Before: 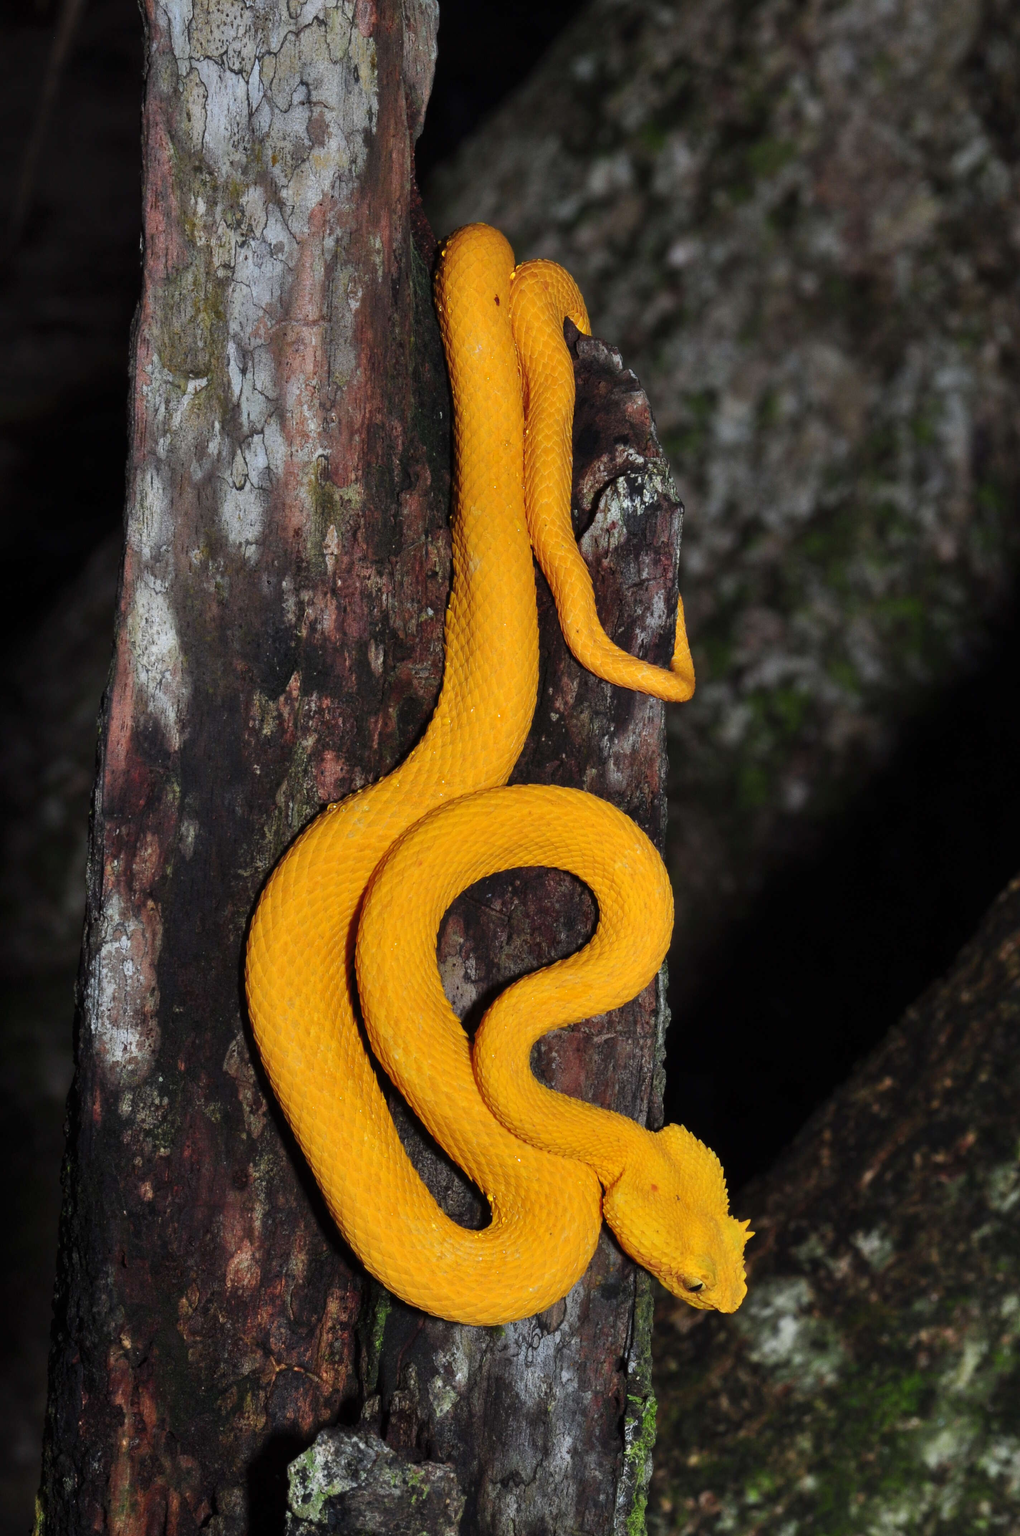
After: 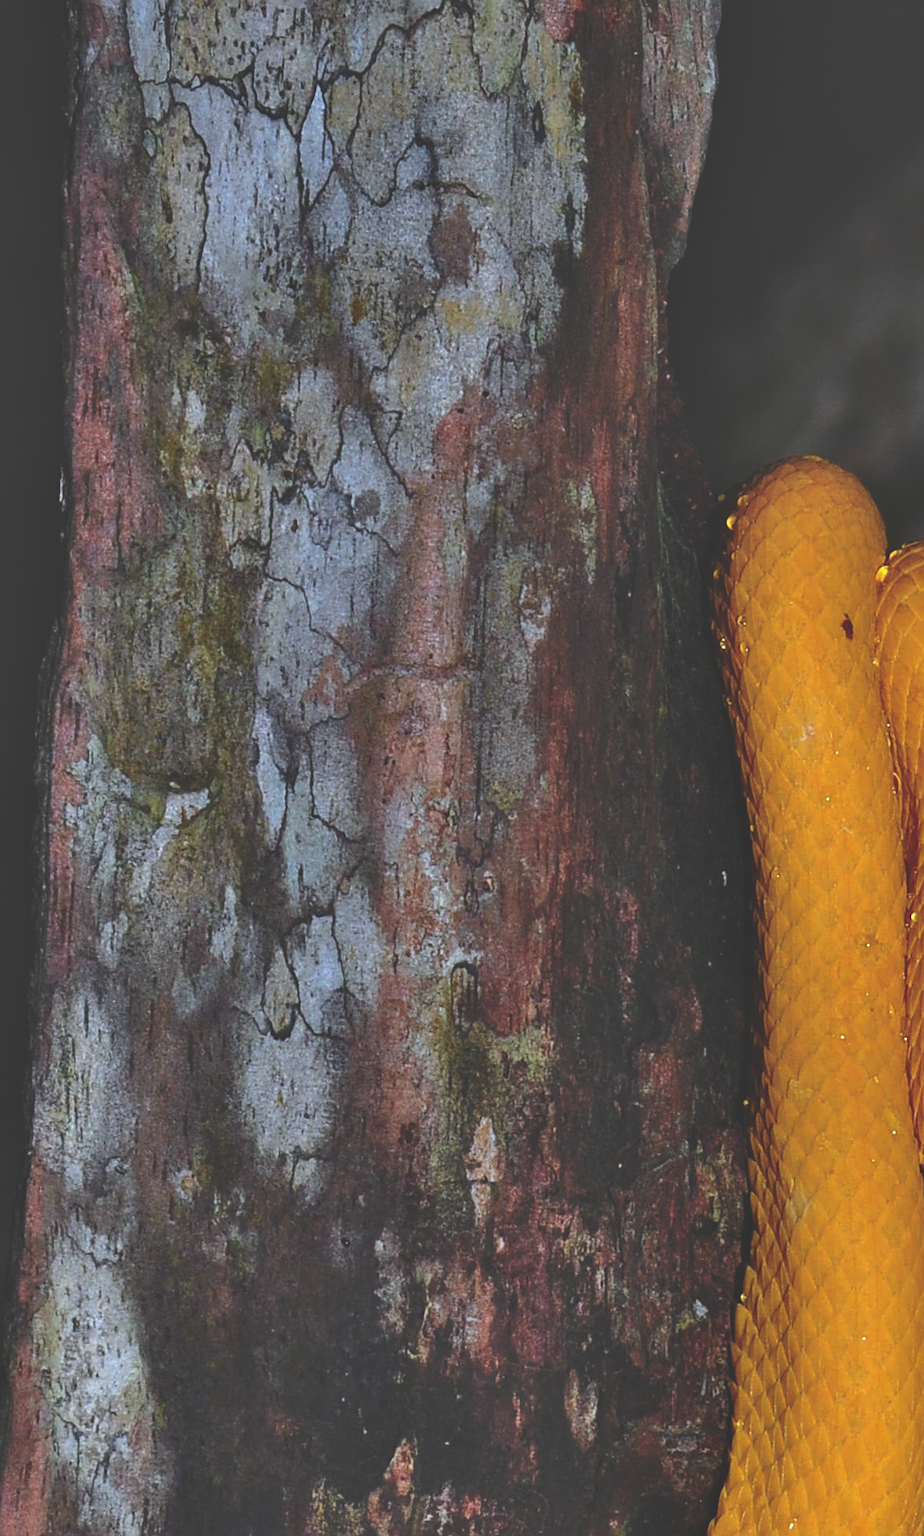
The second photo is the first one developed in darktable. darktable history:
crop and rotate: left 10.817%, top 0.062%, right 47.194%, bottom 53.626%
shadows and highlights: shadows 52.42, soften with gaussian
rotate and perspective: rotation 0.174°, lens shift (vertical) 0.013, lens shift (horizontal) 0.019, shear 0.001, automatic cropping original format, crop left 0.007, crop right 0.991, crop top 0.016, crop bottom 0.997
rgb curve: curves: ch0 [(0, 0.186) (0.314, 0.284) (0.775, 0.708) (1, 1)], compensate middle gray true, preserve colors none
sharpen: on, module defaults
contrast brightness saturation: saturation -0.05
velvia: strength 21.76%
white balance: red 0.974, blue 1.044
